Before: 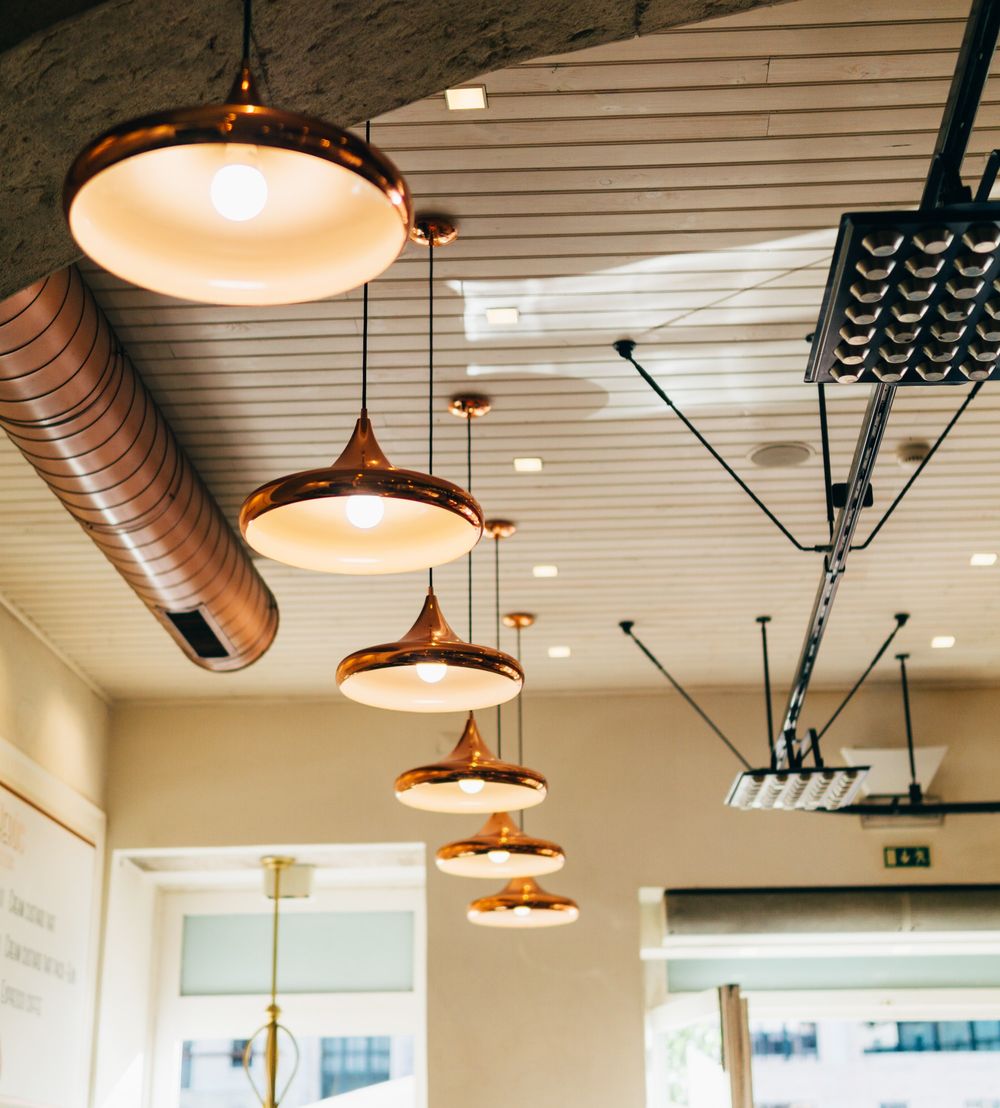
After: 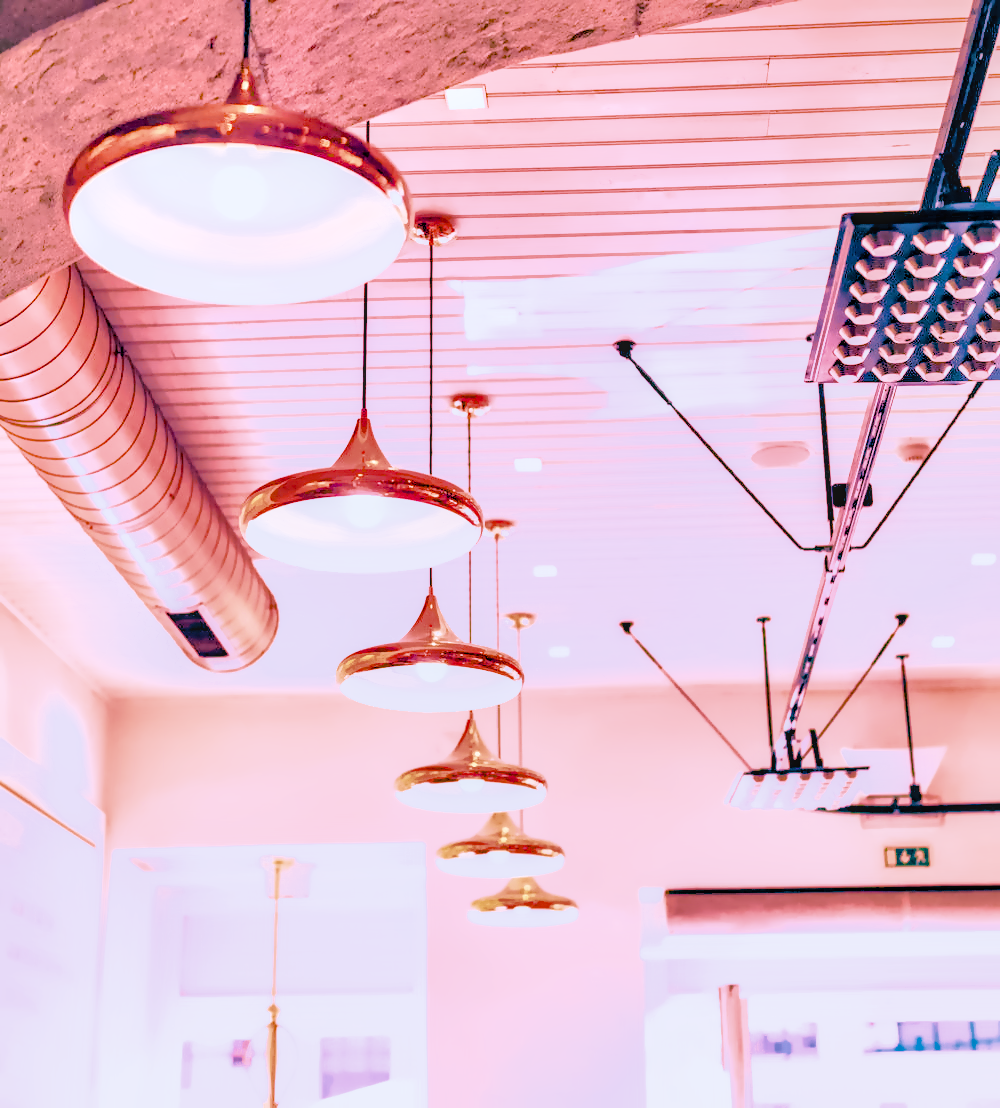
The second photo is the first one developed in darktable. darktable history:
local contrast: on, module defaults
color calibration: illuminant as shot in camera, x 0.358, y 0.373, temperature 4628.91 K
denoise (profiled): preserve shadows 1.52, scattering 0.002, a [-1, 0, 0], compensate highlight preservation false
exposure: black level correction 0, exposure 1.1 EV, compensate exposure bias true, compensate highlight preservation false
filmic rgb: black relative exposure -7.65 EV, white relative exposure 4.56 EV, hardness 3.61, contrast 1.05
haze removal: compatibility mode true, adaptive false
highlight reconstruction: on, module defaults
hot pixels: on, module defaults
lens correction: scale 1, crop 1, focal 16, aperture 5.6, distance 1000, camera "Canon EOS RP", lens "Canon RF 16mm F2.8 STM"
shadows and highlights: on, module defaults
white balance: red 2.229, blue 1.46
velvia: on, module defaults
tone equalizer "contrast tone curve: soft": -8 EV -0.417 EV, -7 EV -0.389 EV, -6 EV -0.333 EV, -5 EV -0.222 EV, -3 EV 0.222 EV, -2 EV 0.333 EV, -1 EV 0.389 EV, +0 EV 0.417 EV, edges refinement/feathering 500, mask exposure compensation -1.57 EV, preserve details no
contrast equalizer "clarity": octaves 7, y [[0.6 ×6], [0.55 ×6], [0 ×6], [0 ×6], [0 ×6]]
color balance rgb "basic colorfulness: vibrant colors": perceptual saturation grading › global saturation 20%, perceptual saturation grading › highlights -25%, perceptual saturation grading › shadows 50%
